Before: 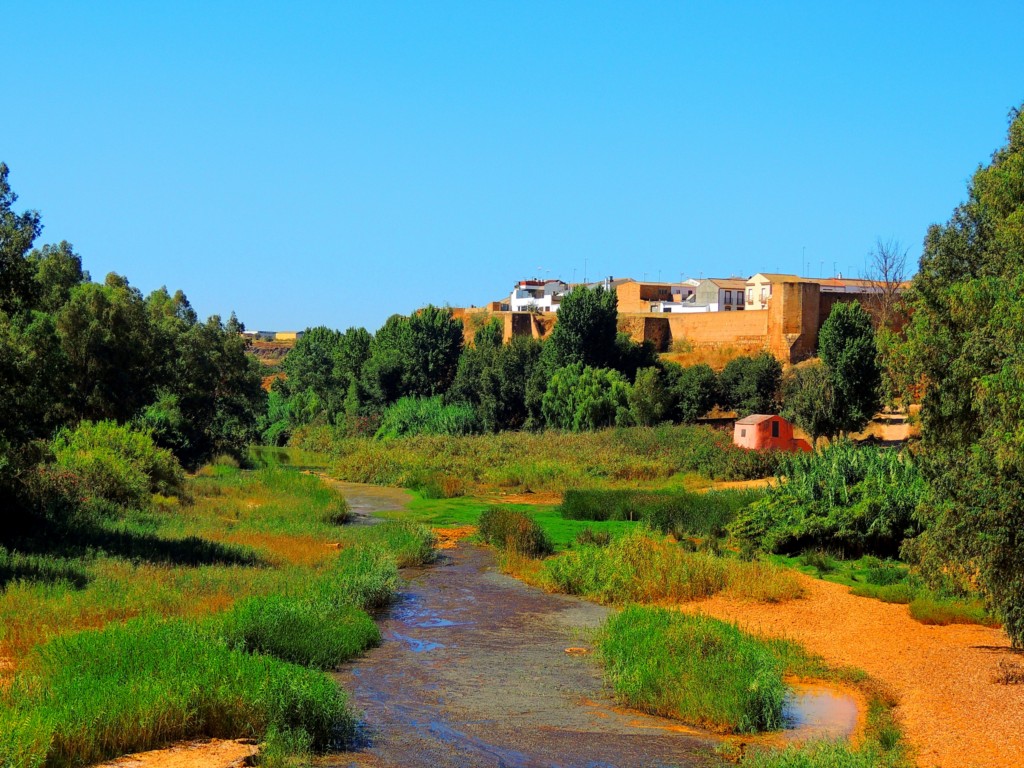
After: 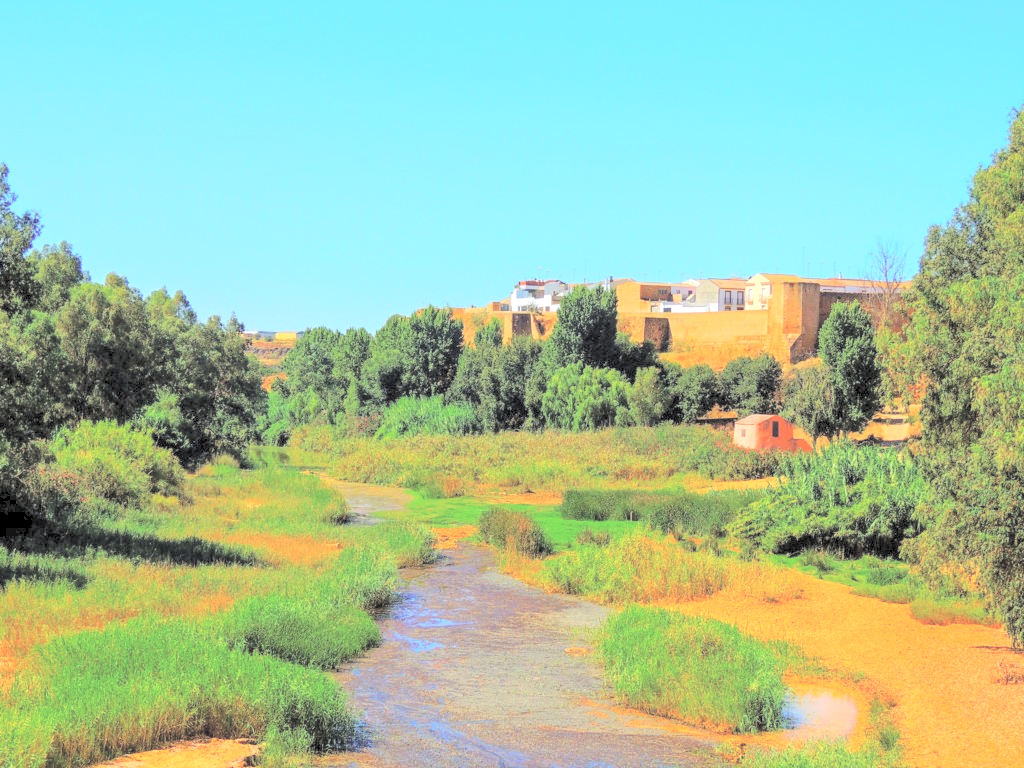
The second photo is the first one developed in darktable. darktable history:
local contrast: on, module defaults
contrast brightness saturation: brightness 1
